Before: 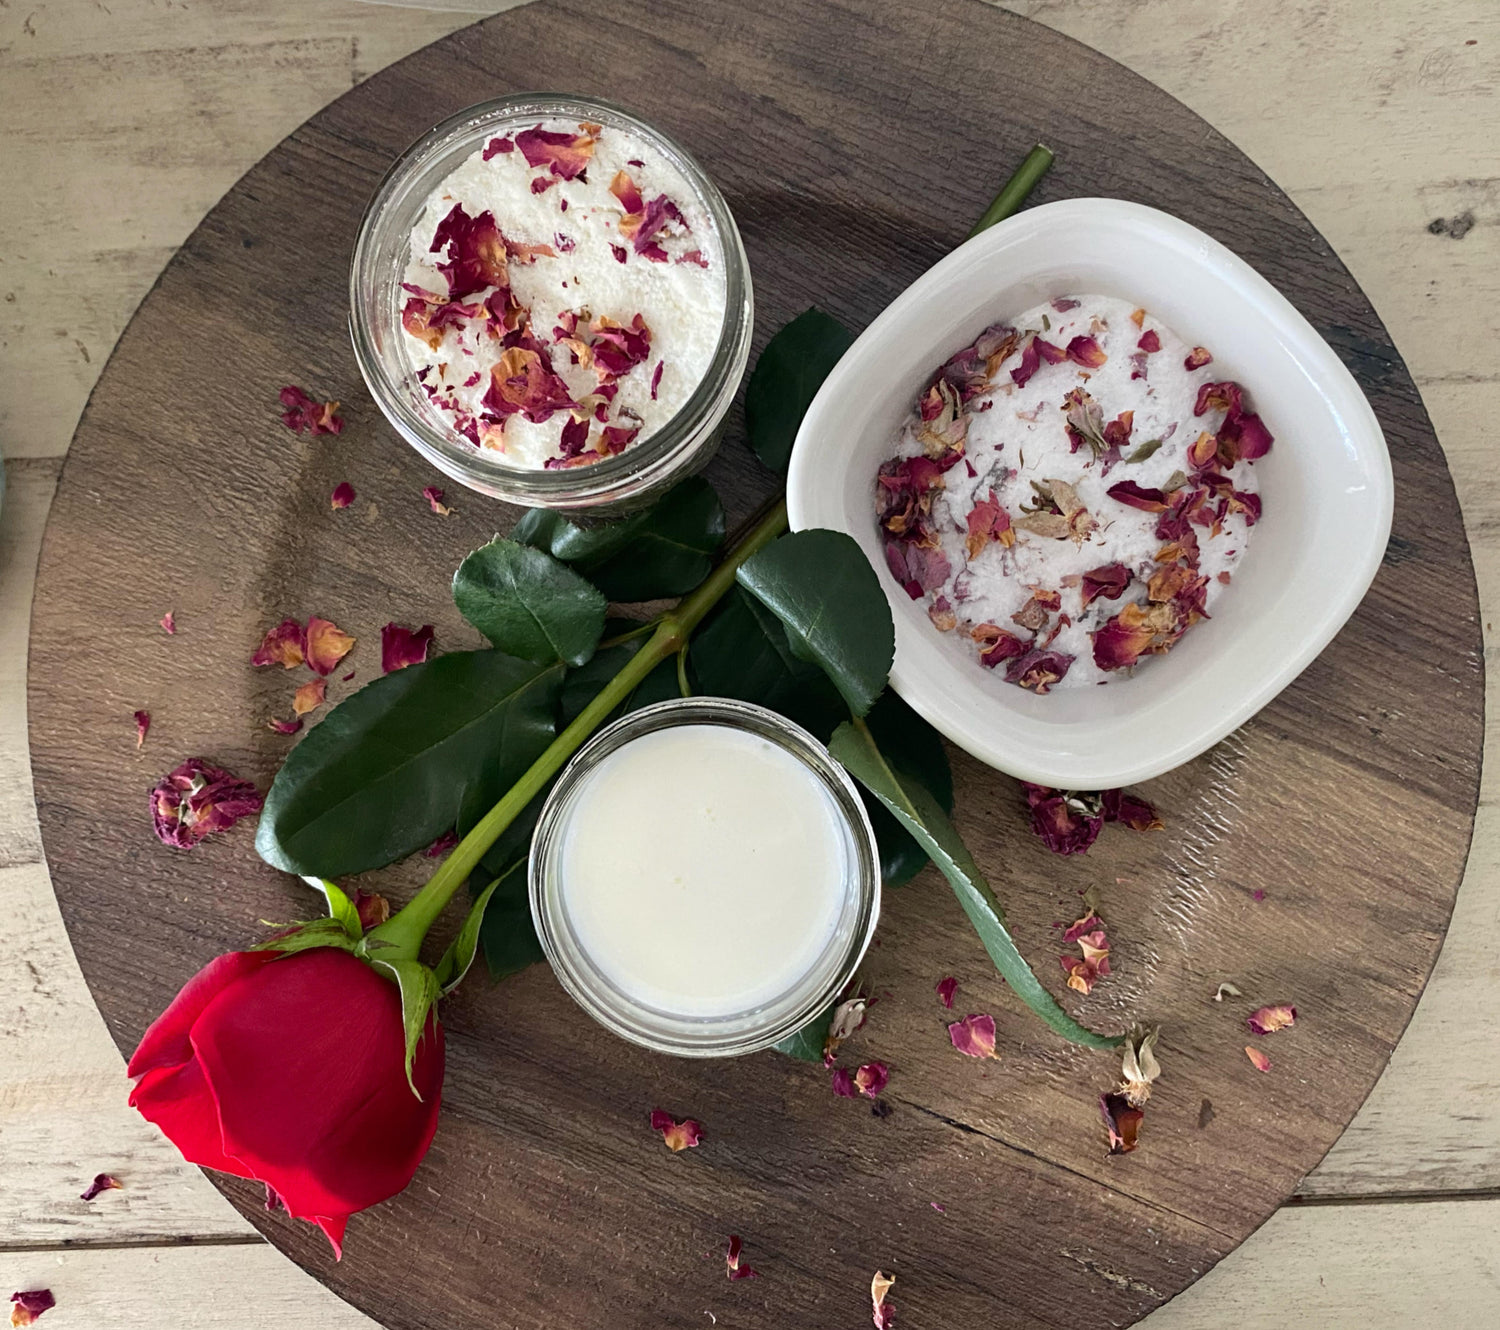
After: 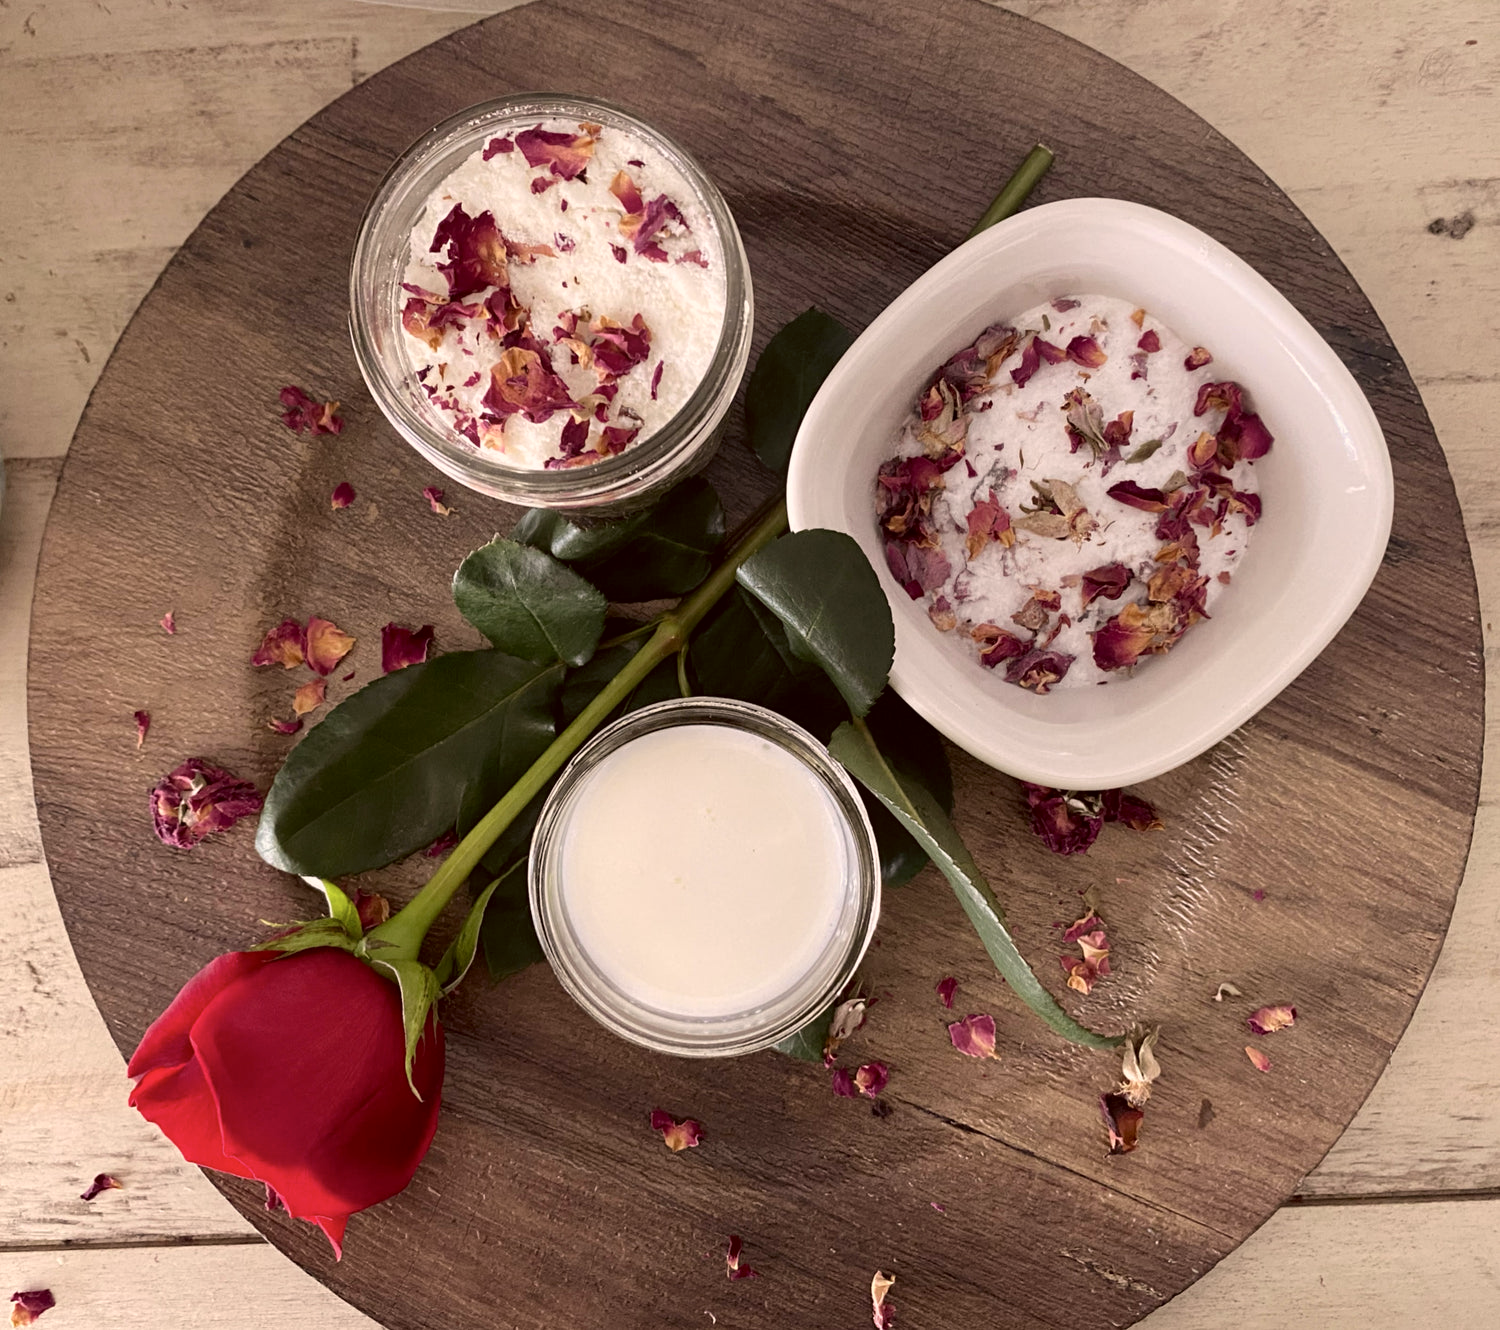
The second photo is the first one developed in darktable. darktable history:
exposure: black level correction 0.001, compensate highlight preservation false
color correction: highlights a* 10.21, highlights b* 9.79, shadows a* 8.61, shadows b* 7.88, saturation 0.8
bloom: size 9%, threshold 100%, strength 7%
